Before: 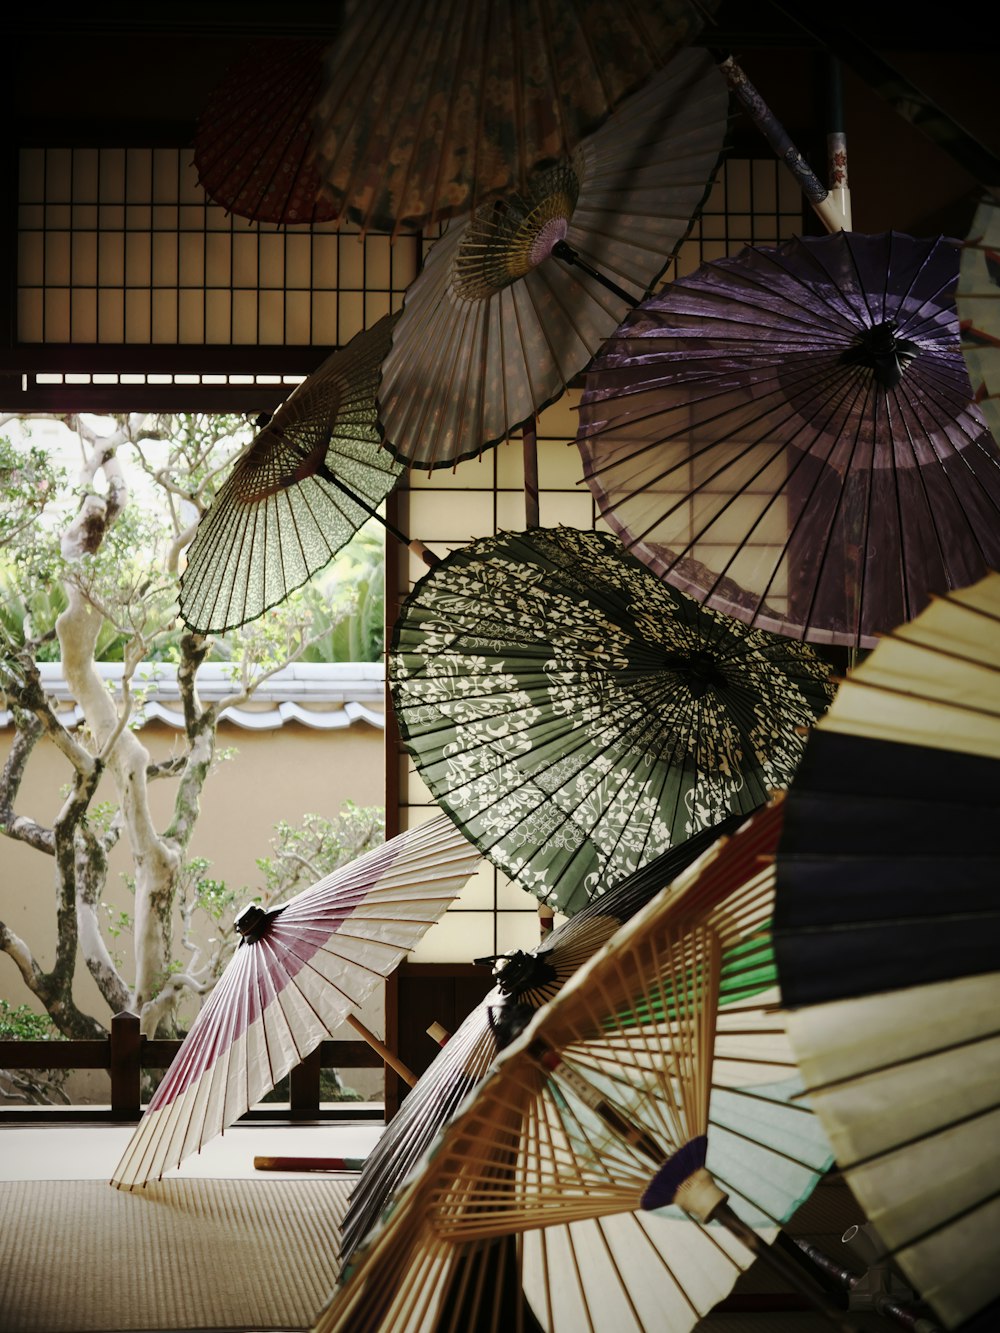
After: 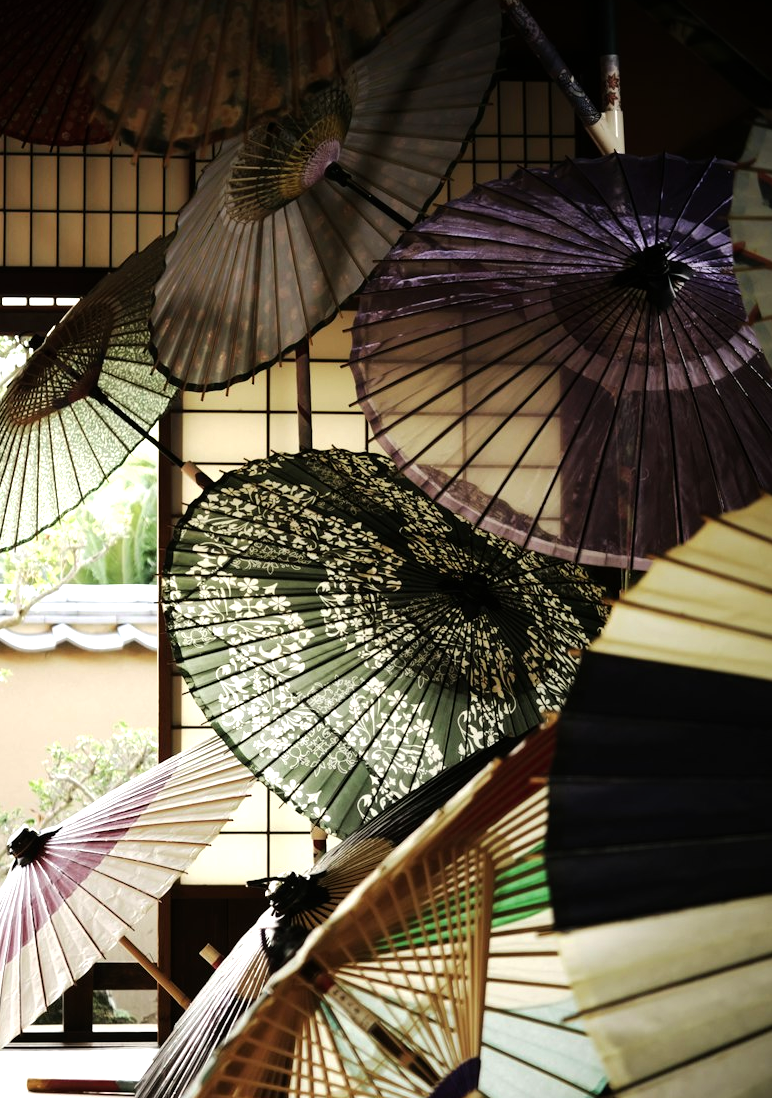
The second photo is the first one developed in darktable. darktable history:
tone equalizer: -8 EV -0.789 EV, -7 EV -0.693 EV, -6 EV -0.565 EV, -5 EV -0.404 EV, -3 EV 0.368 EV, -2 EV 0.6 EV, -1 EV 0.692 EV, +0 EV 0.773 EV
crop: left 22.736%, top 5.89%, bottom 11.719%
